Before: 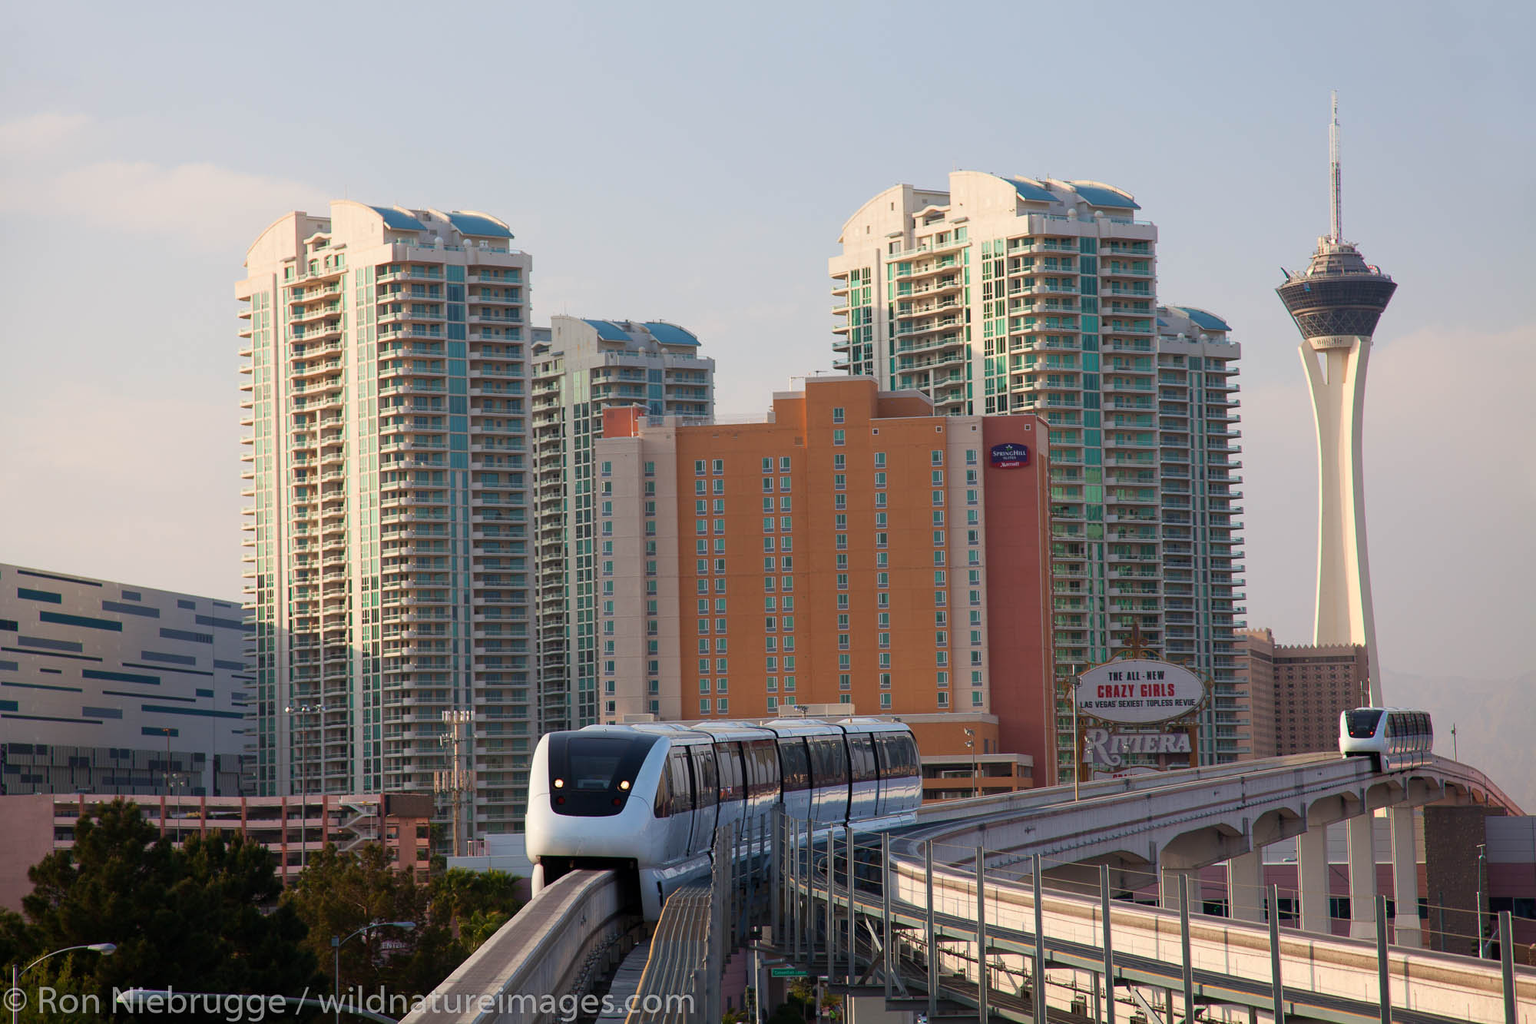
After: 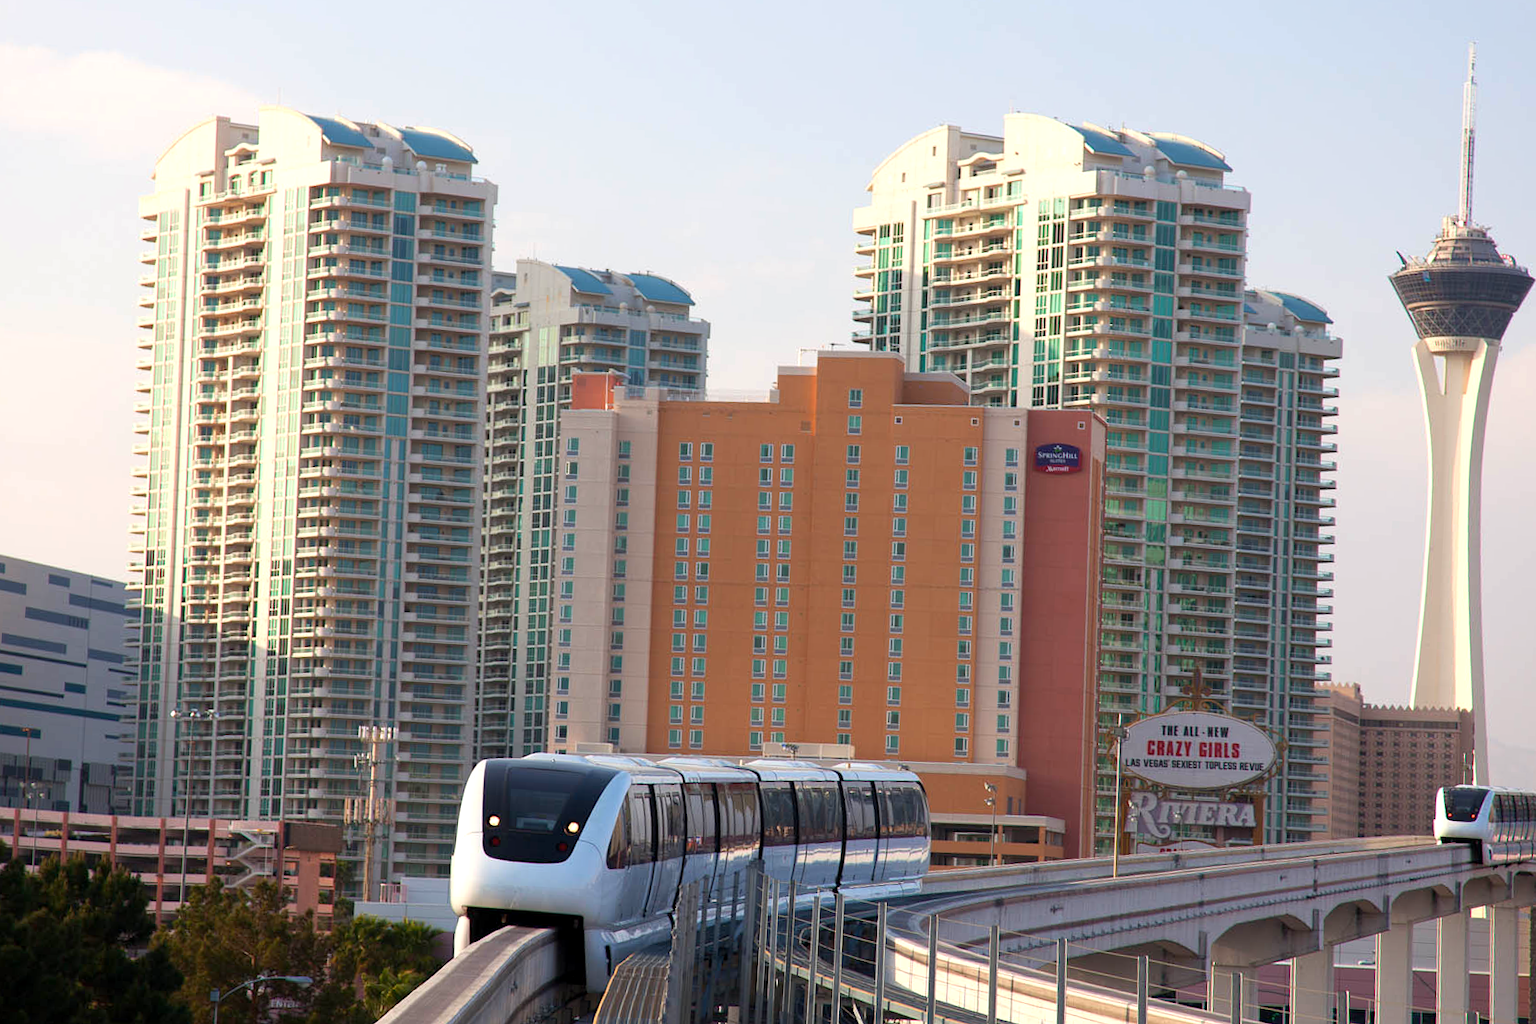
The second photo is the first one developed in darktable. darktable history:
crop and rotate: angle -3.27°, left 5.211%, top 5.211%, right 4.607%, bottom 4.607%
exposure: black level correction 0.001, exposure 0.5 EV, compensate exposure bias true, compensate highlight preservation false
